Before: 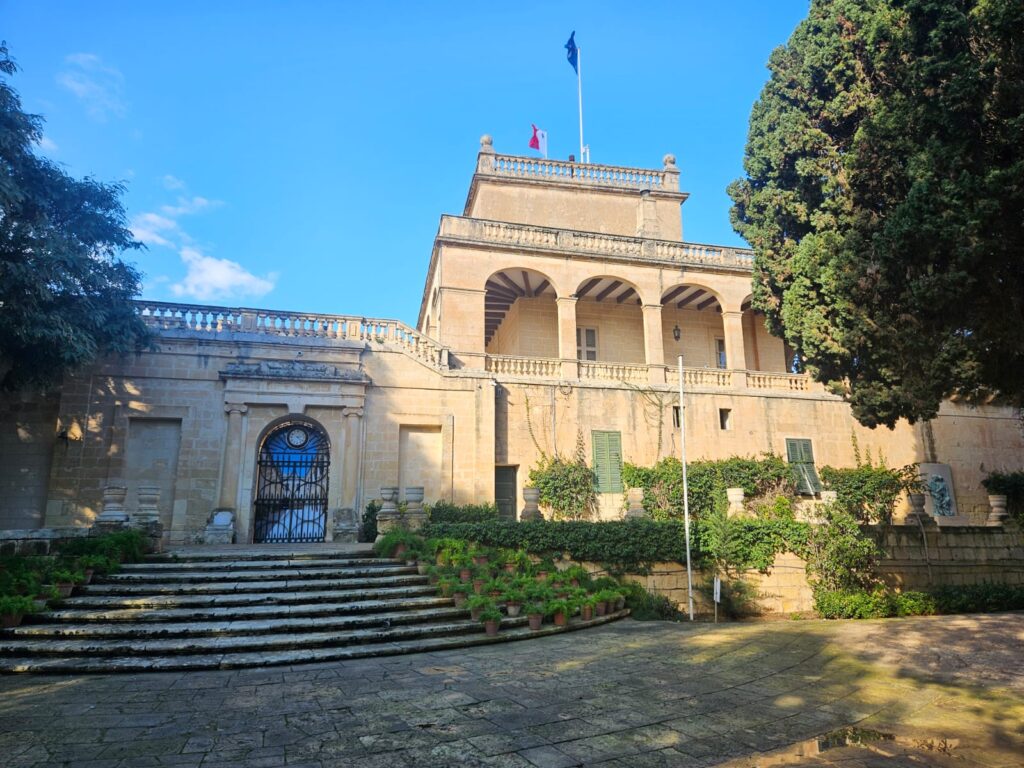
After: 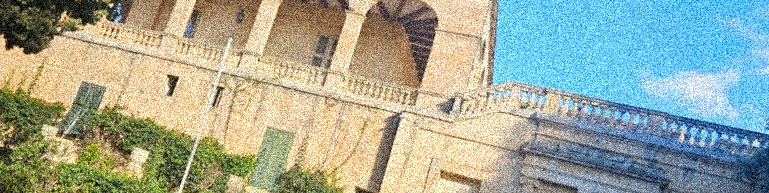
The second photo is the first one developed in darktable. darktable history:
grain: coarseness 3.75 ISO, strength 100%, mid-tones bias 0%
crop and rotate: angle 16.12°, top 30.835%, bottom 35.653%
